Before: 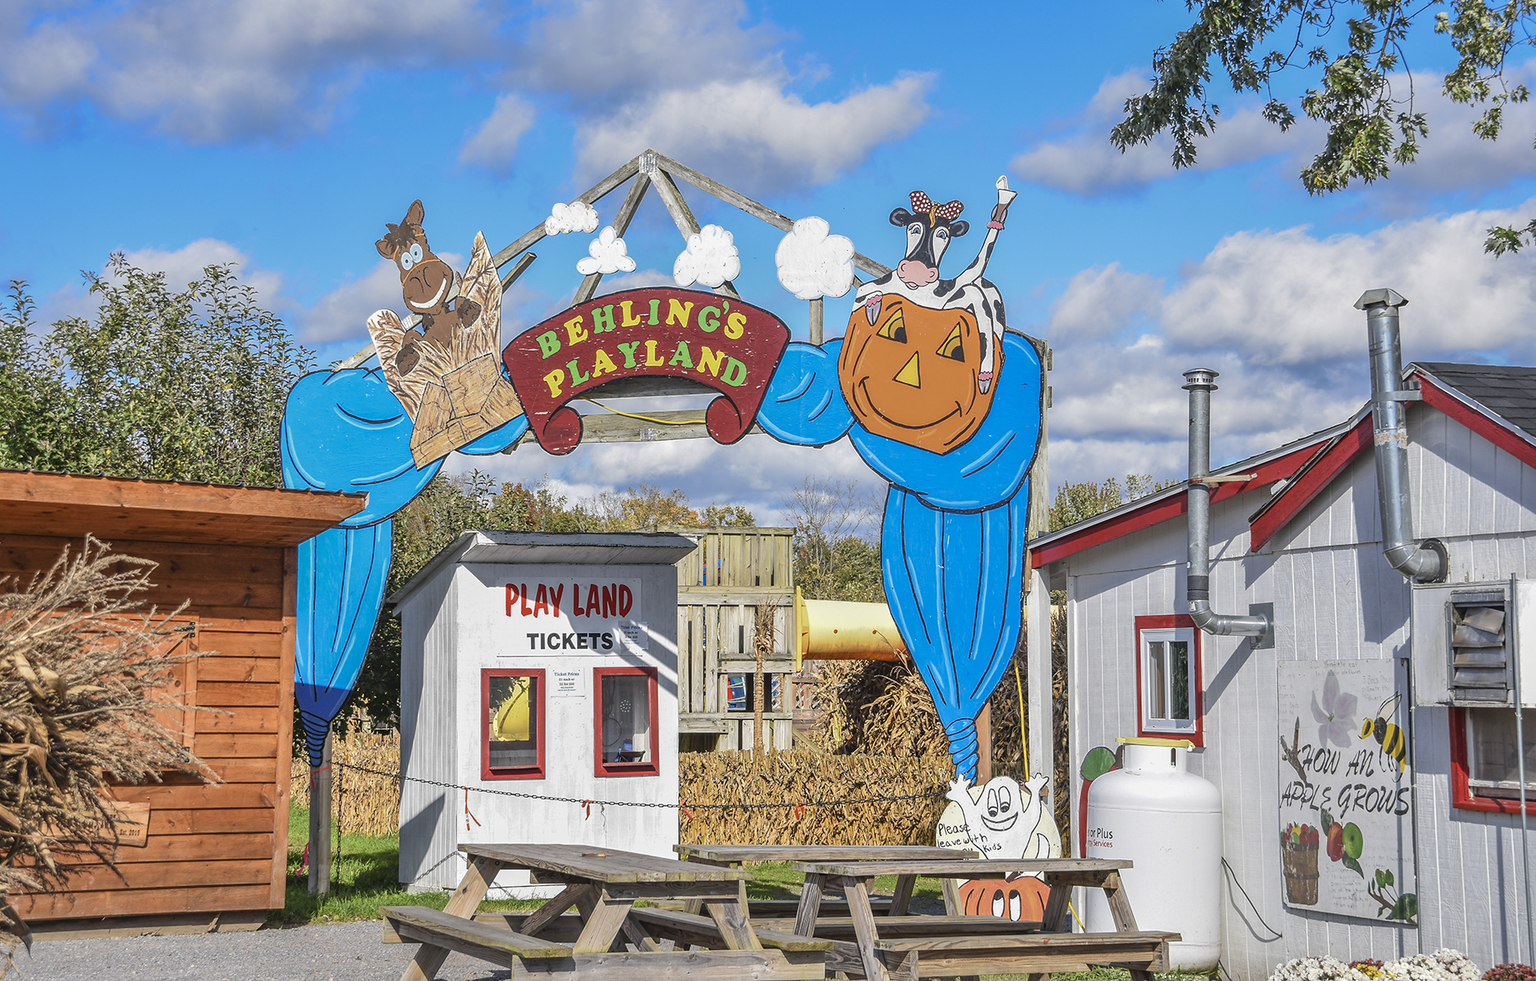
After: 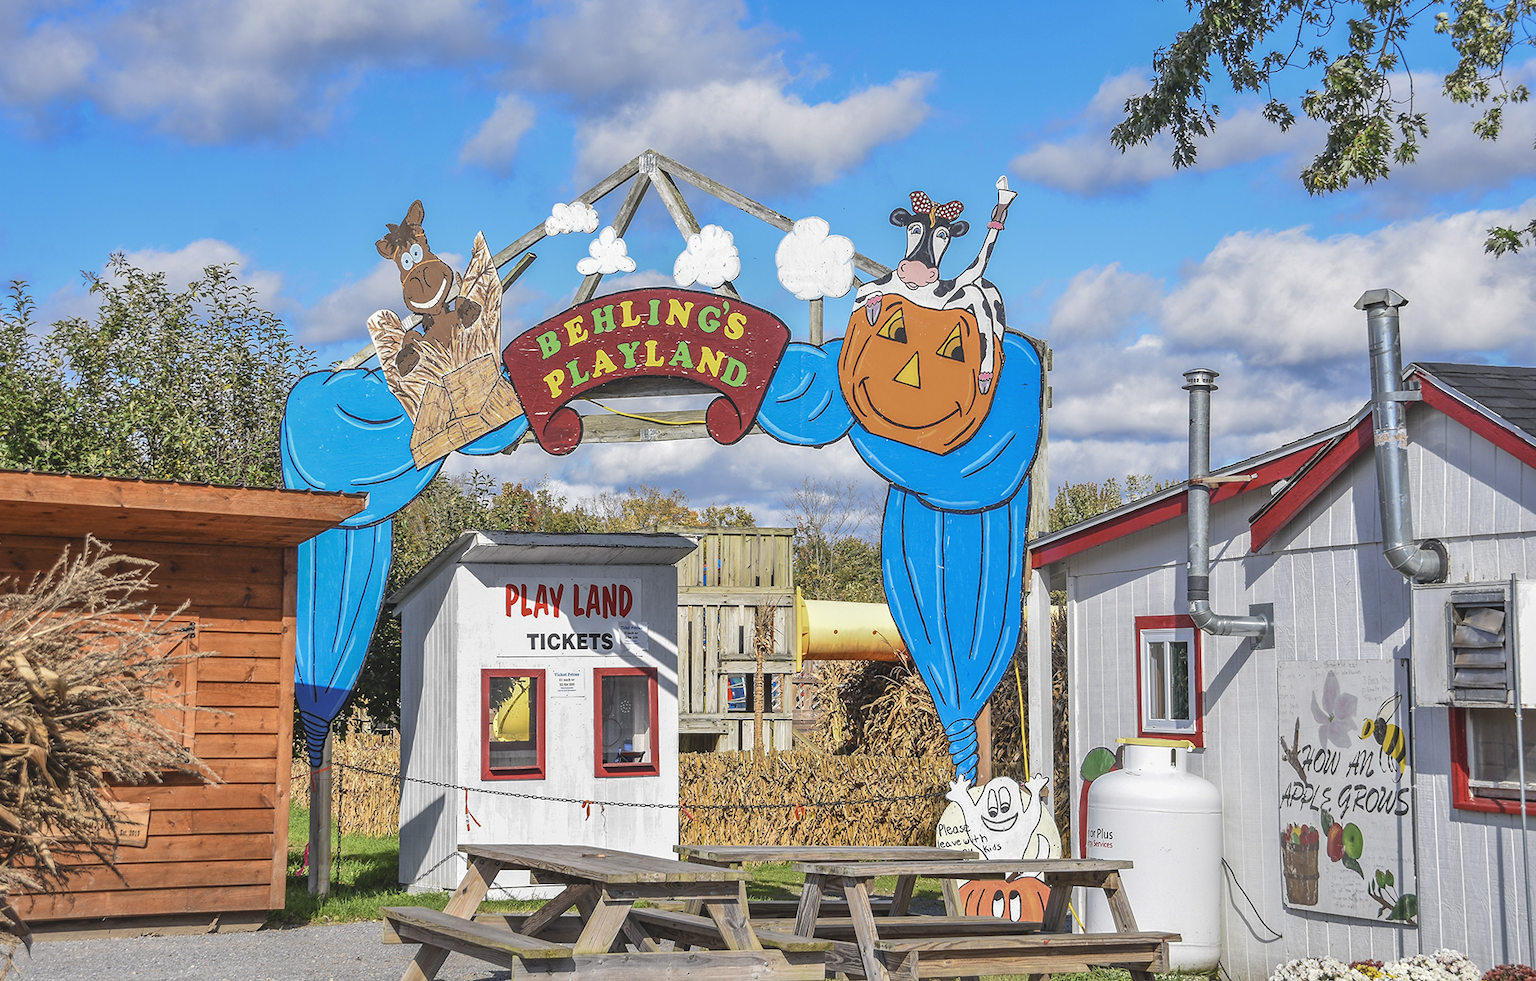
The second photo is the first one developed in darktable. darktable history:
exposure: black level correction -0.004, exposure 0.049 EV, compensate highlight preservation false
